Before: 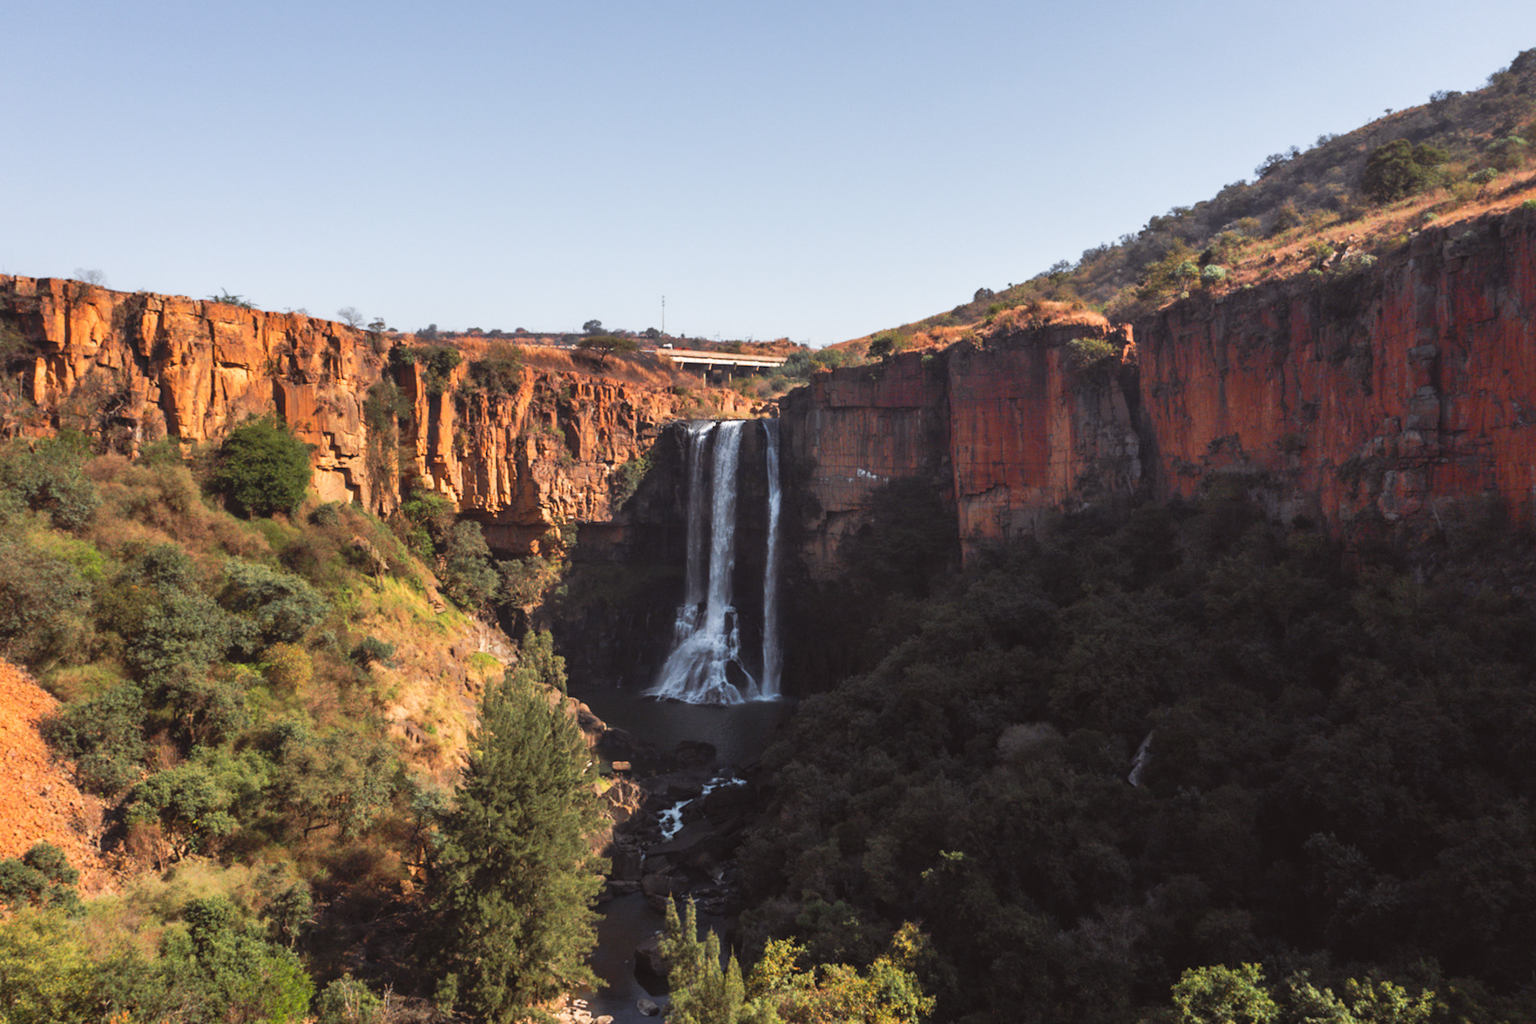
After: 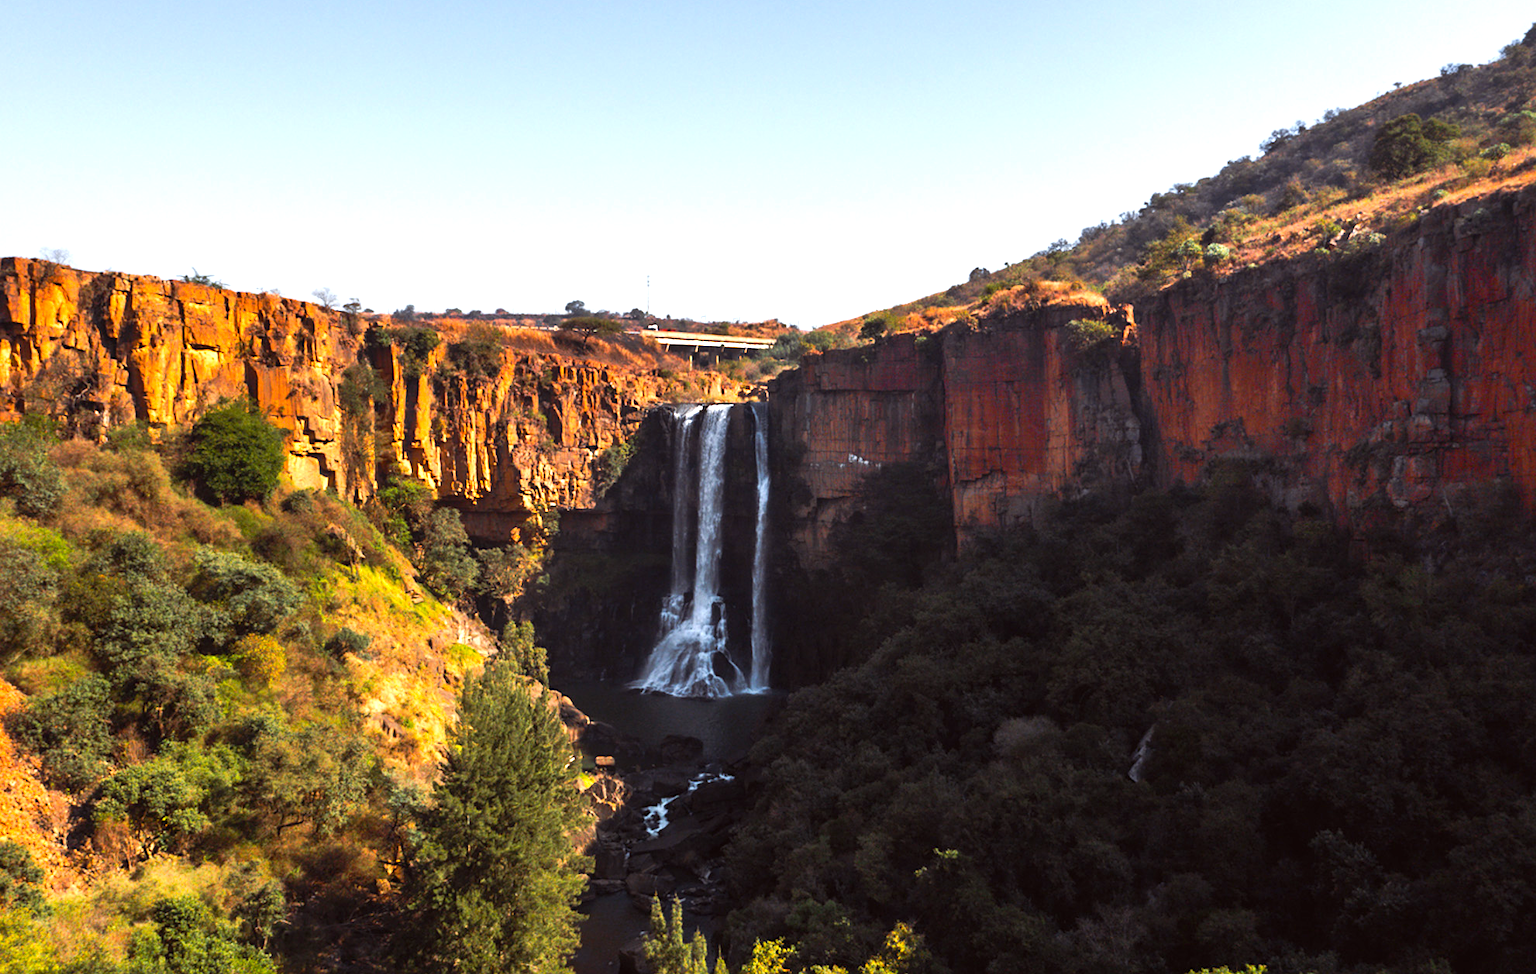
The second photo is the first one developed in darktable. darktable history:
color balance rgb: global offset › luminance -0.485%, perceptual saturation grading › global saturation 17.679%, perceptual brilliance grading › global brilliance -5.381%, perceptual brilliance grading › highlights 24.723%, perceptual brilliance grading › mid-tones 6.862%, perceptual brilliance grading › shadows -5.085%, global vibrance 20%
crop: left 2.35%, top 2.91%, right 0.835%, bottom 4.98%
sharpen: amount 0.2
